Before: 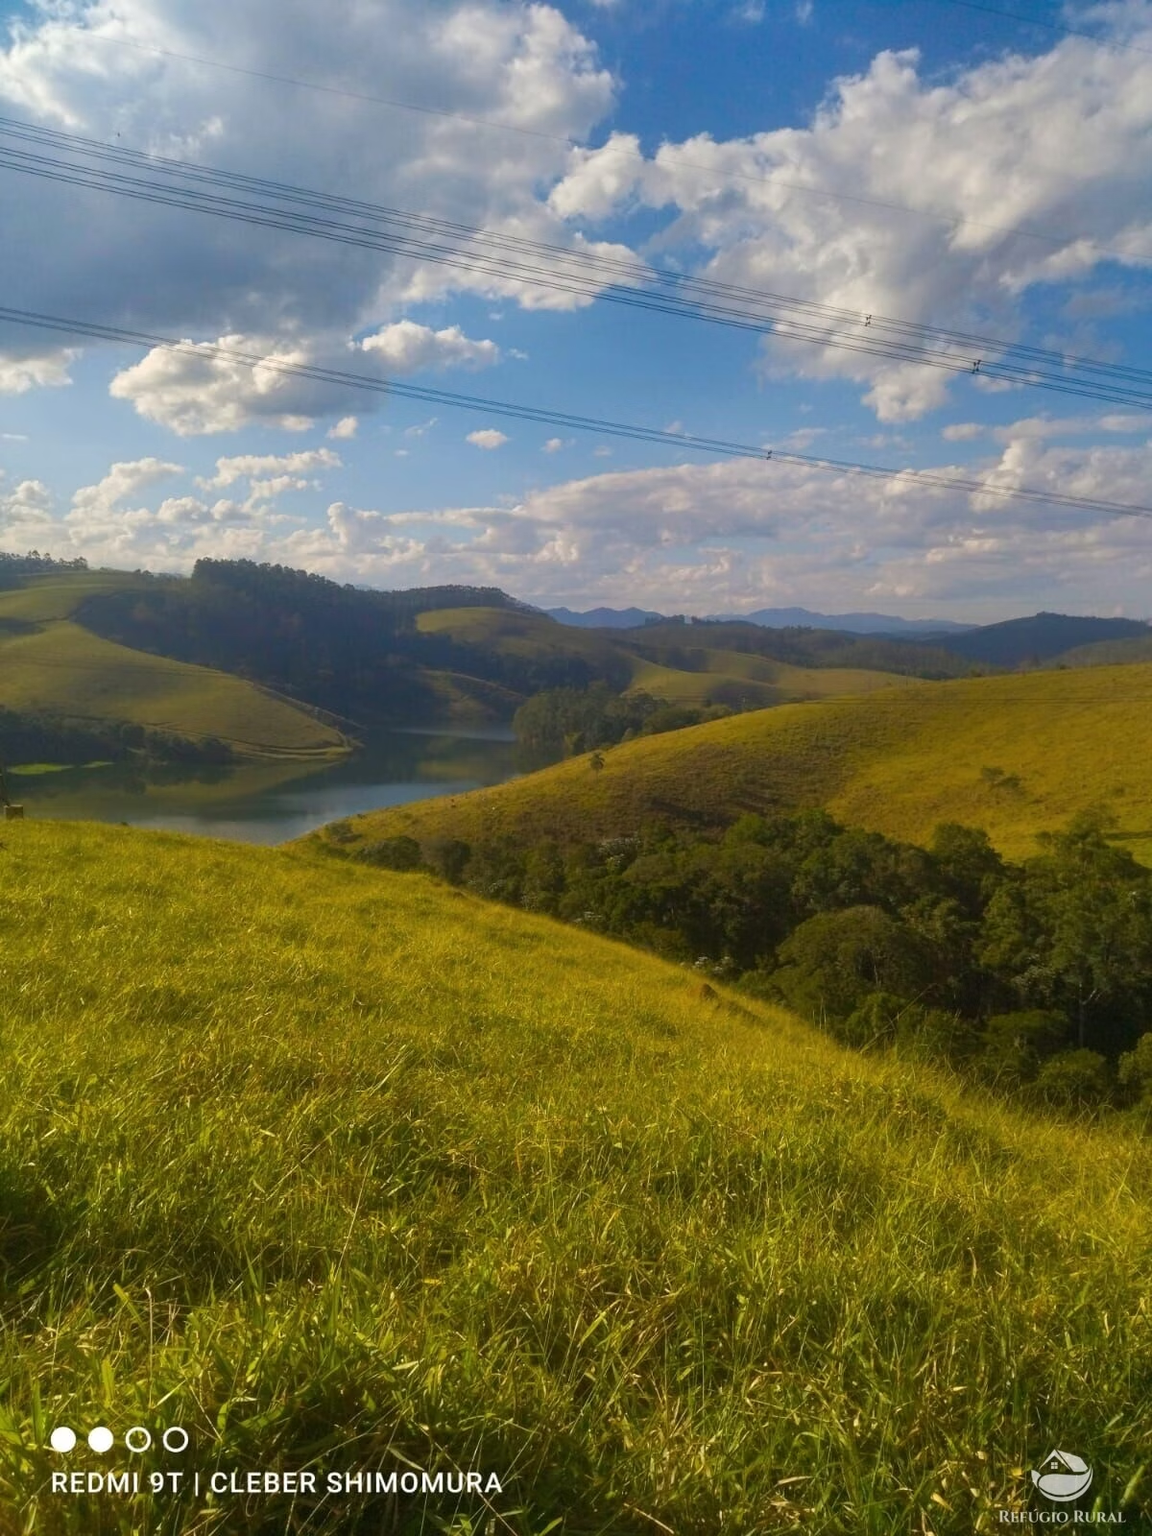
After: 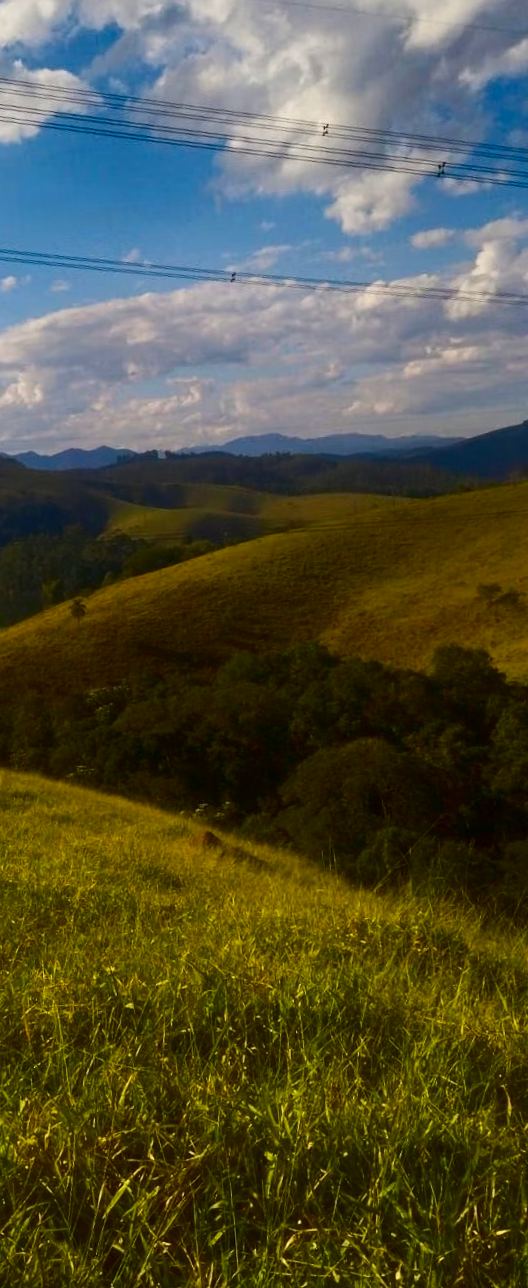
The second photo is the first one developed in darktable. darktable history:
contrast brightness saturation: contrast 0.22, brightness -0.19, saturation 0.24
rotate and perspective: rotation -4.25°, automatic cropping off
crop: left 45.721%, top 13.393%, right 14.118%, bottom 10.01%
